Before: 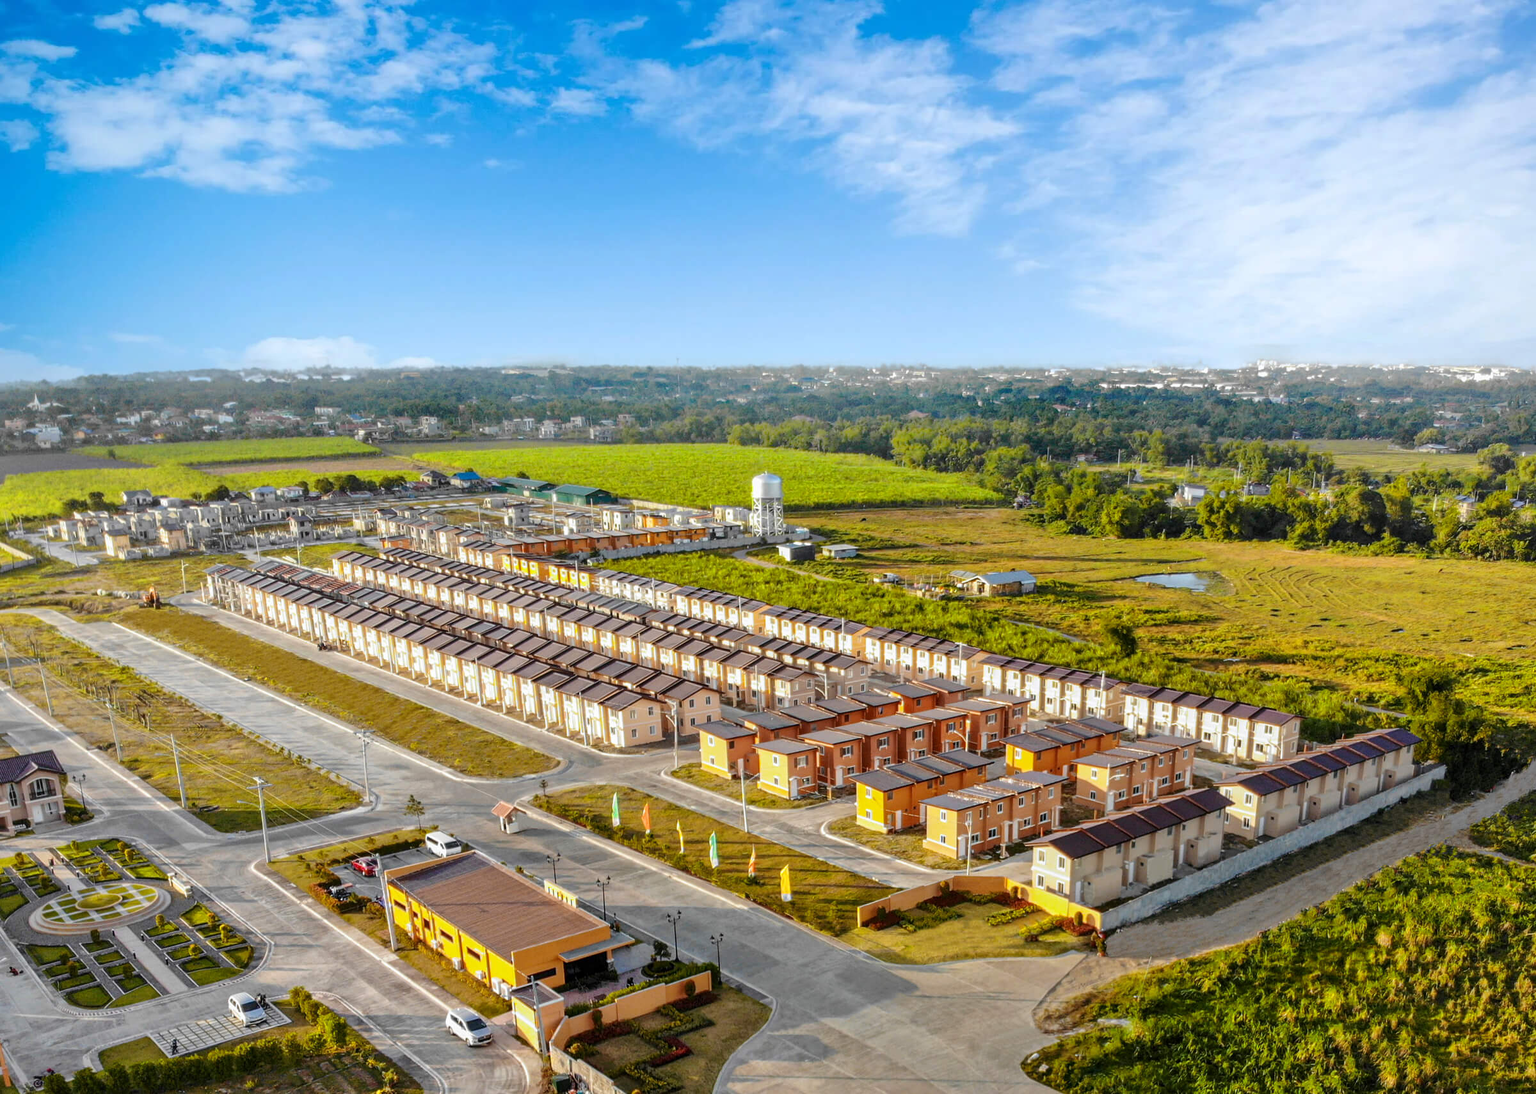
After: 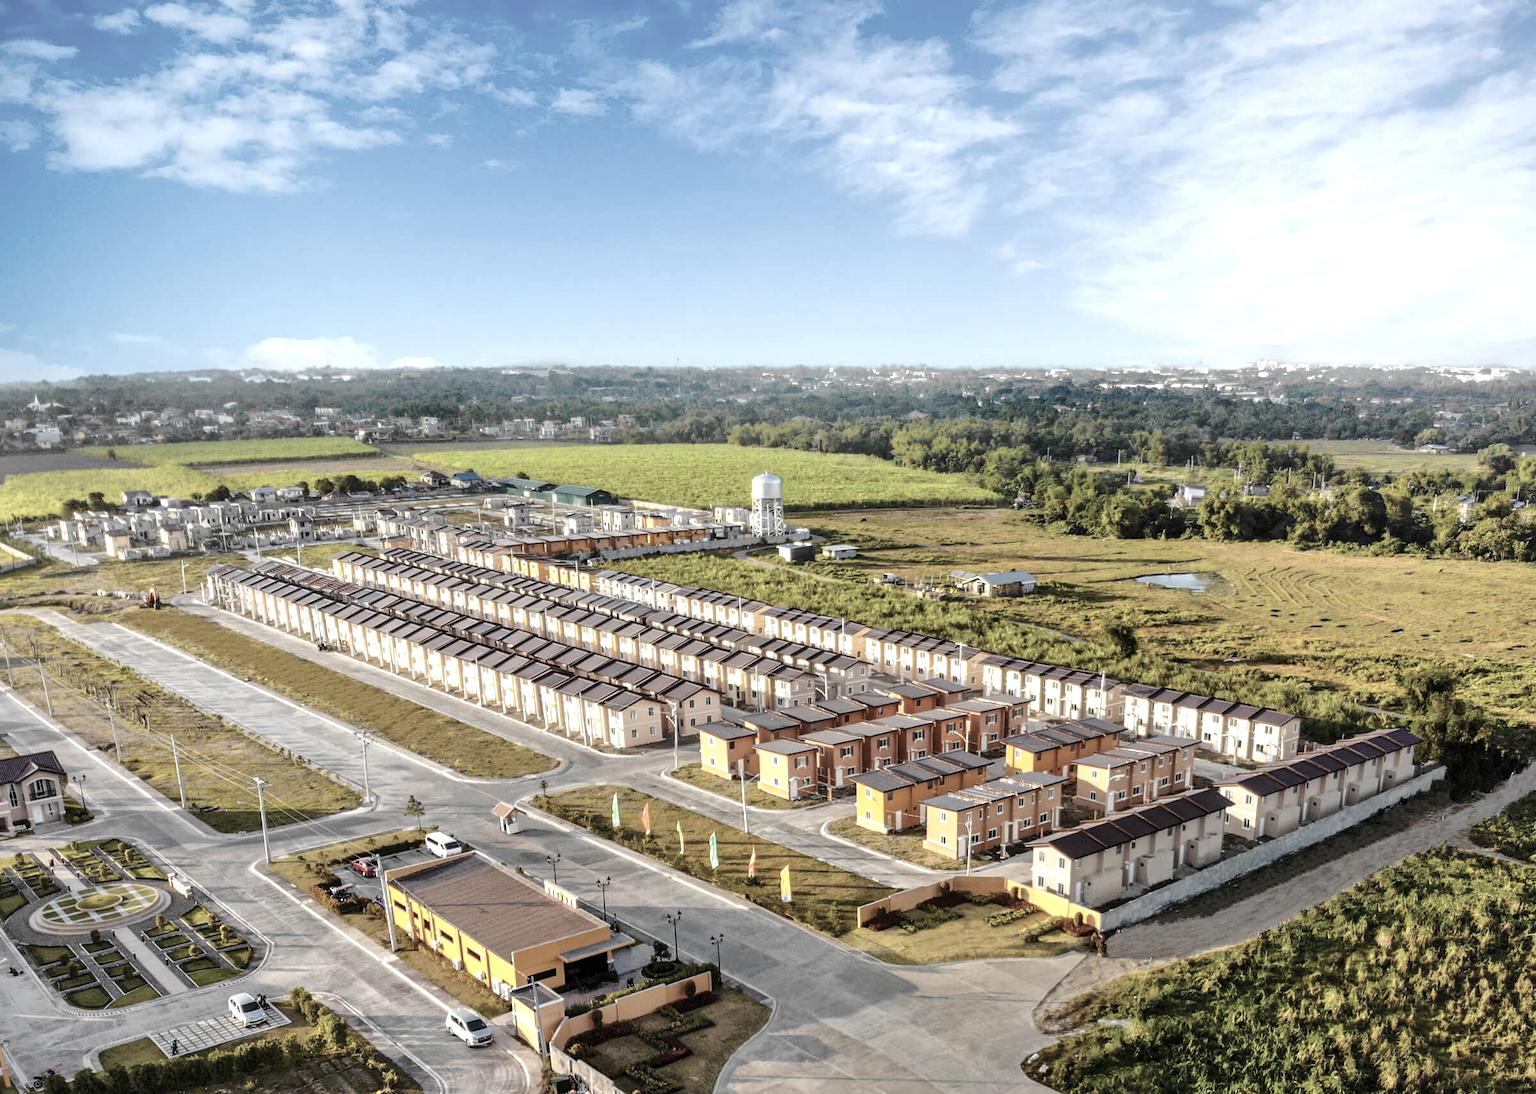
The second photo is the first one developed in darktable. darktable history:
tone equalizer: -8 EV -0.394 EV, -7 EV -0.405 EV, -6 EV -0.322 EV, -5 EV -0.212 EV, -3 EV 0.255 EV, -2 EV 0.317 EV, -1 EV 0.385 EV, +0 EV 0.403 EV, edges refinement/feathering 500, mask exposure compensation -1.25 EV, preserve details no
color correction: highlights b* -0.032, saturation 0.496
